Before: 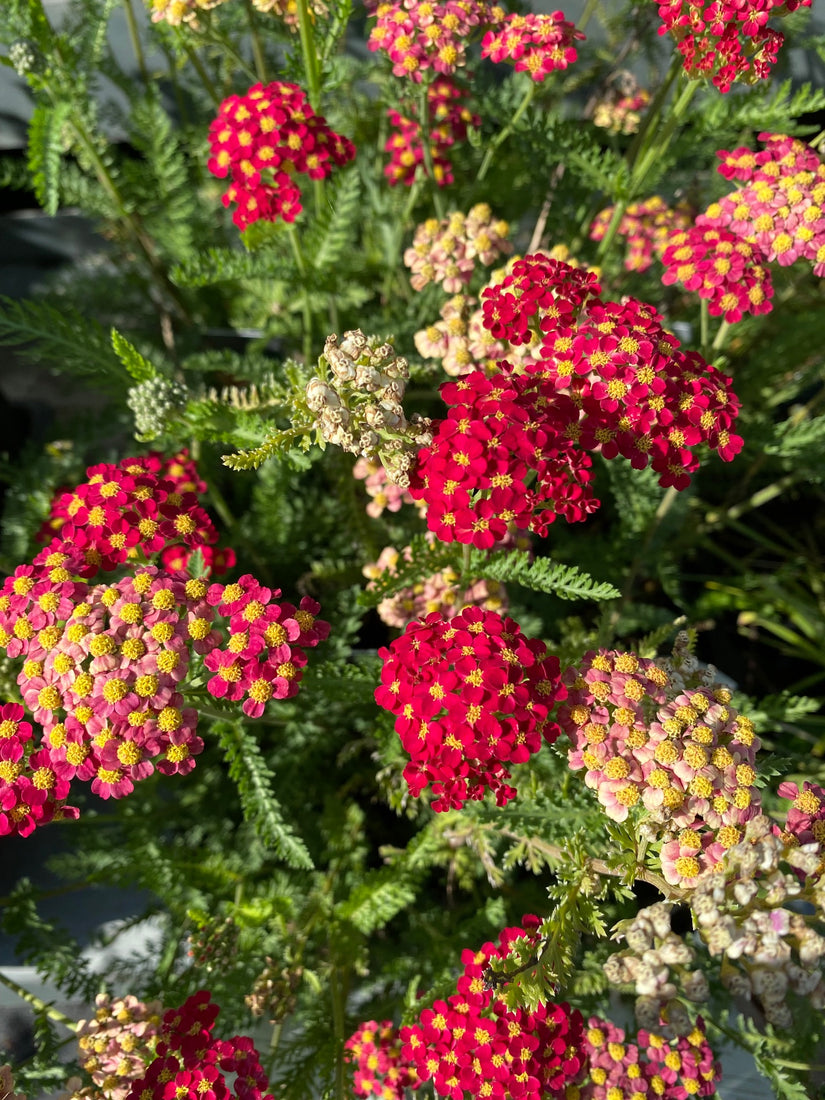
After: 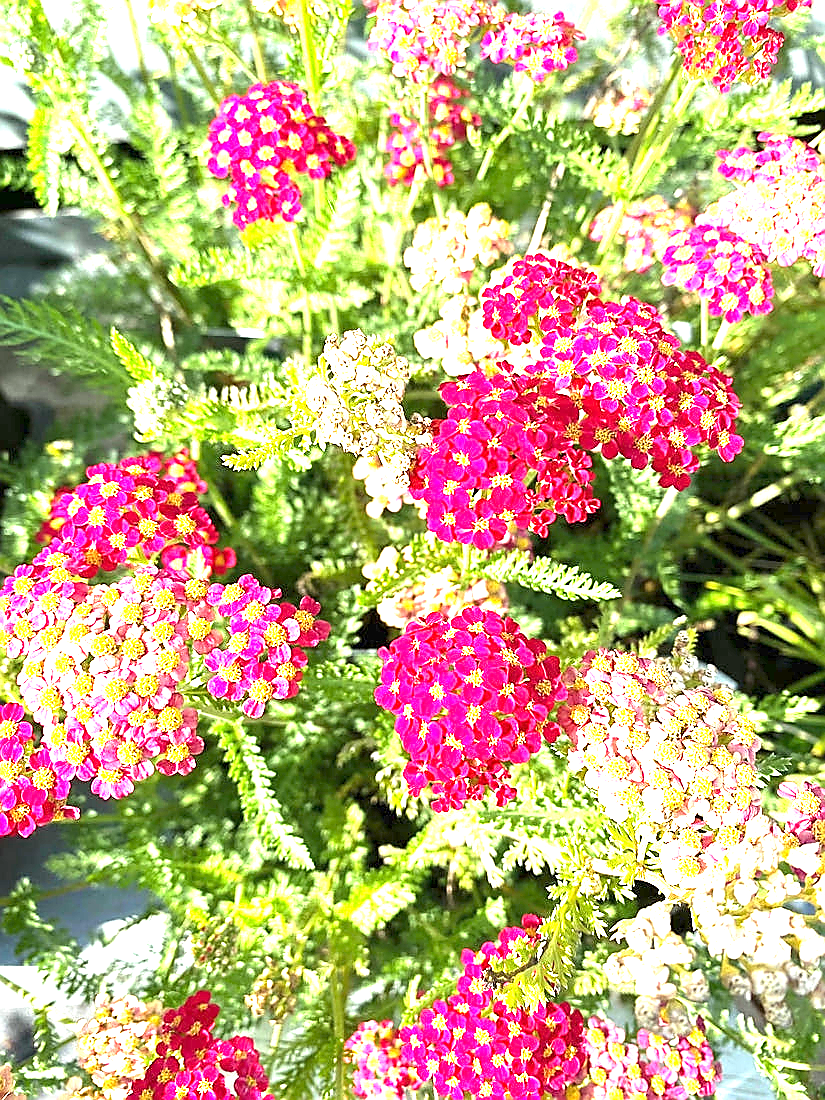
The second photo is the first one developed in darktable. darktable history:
exposure: exposure 3 EV, compensate highlight preservation false
sharpen: radius 1.4, amount 1.25, threshold 0.7
